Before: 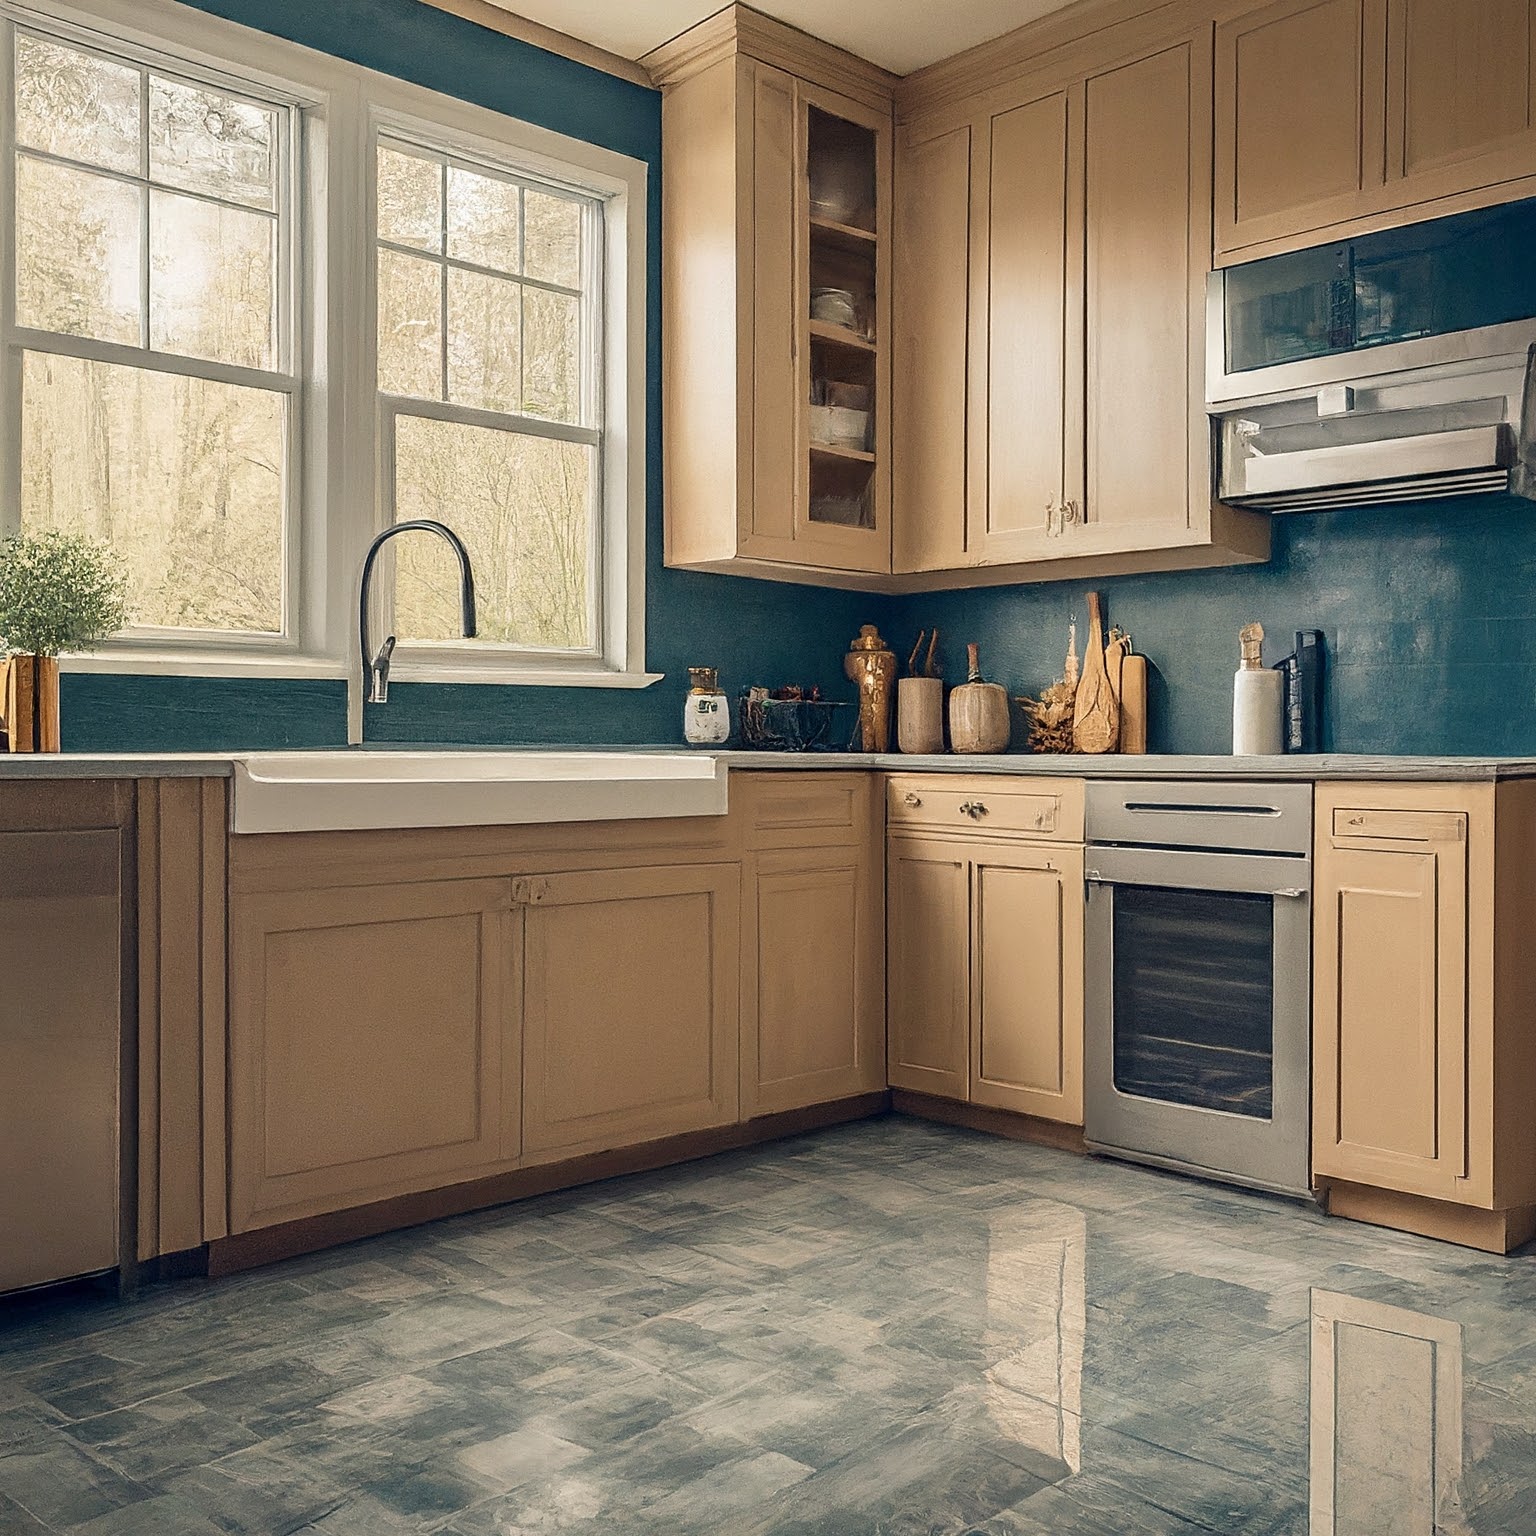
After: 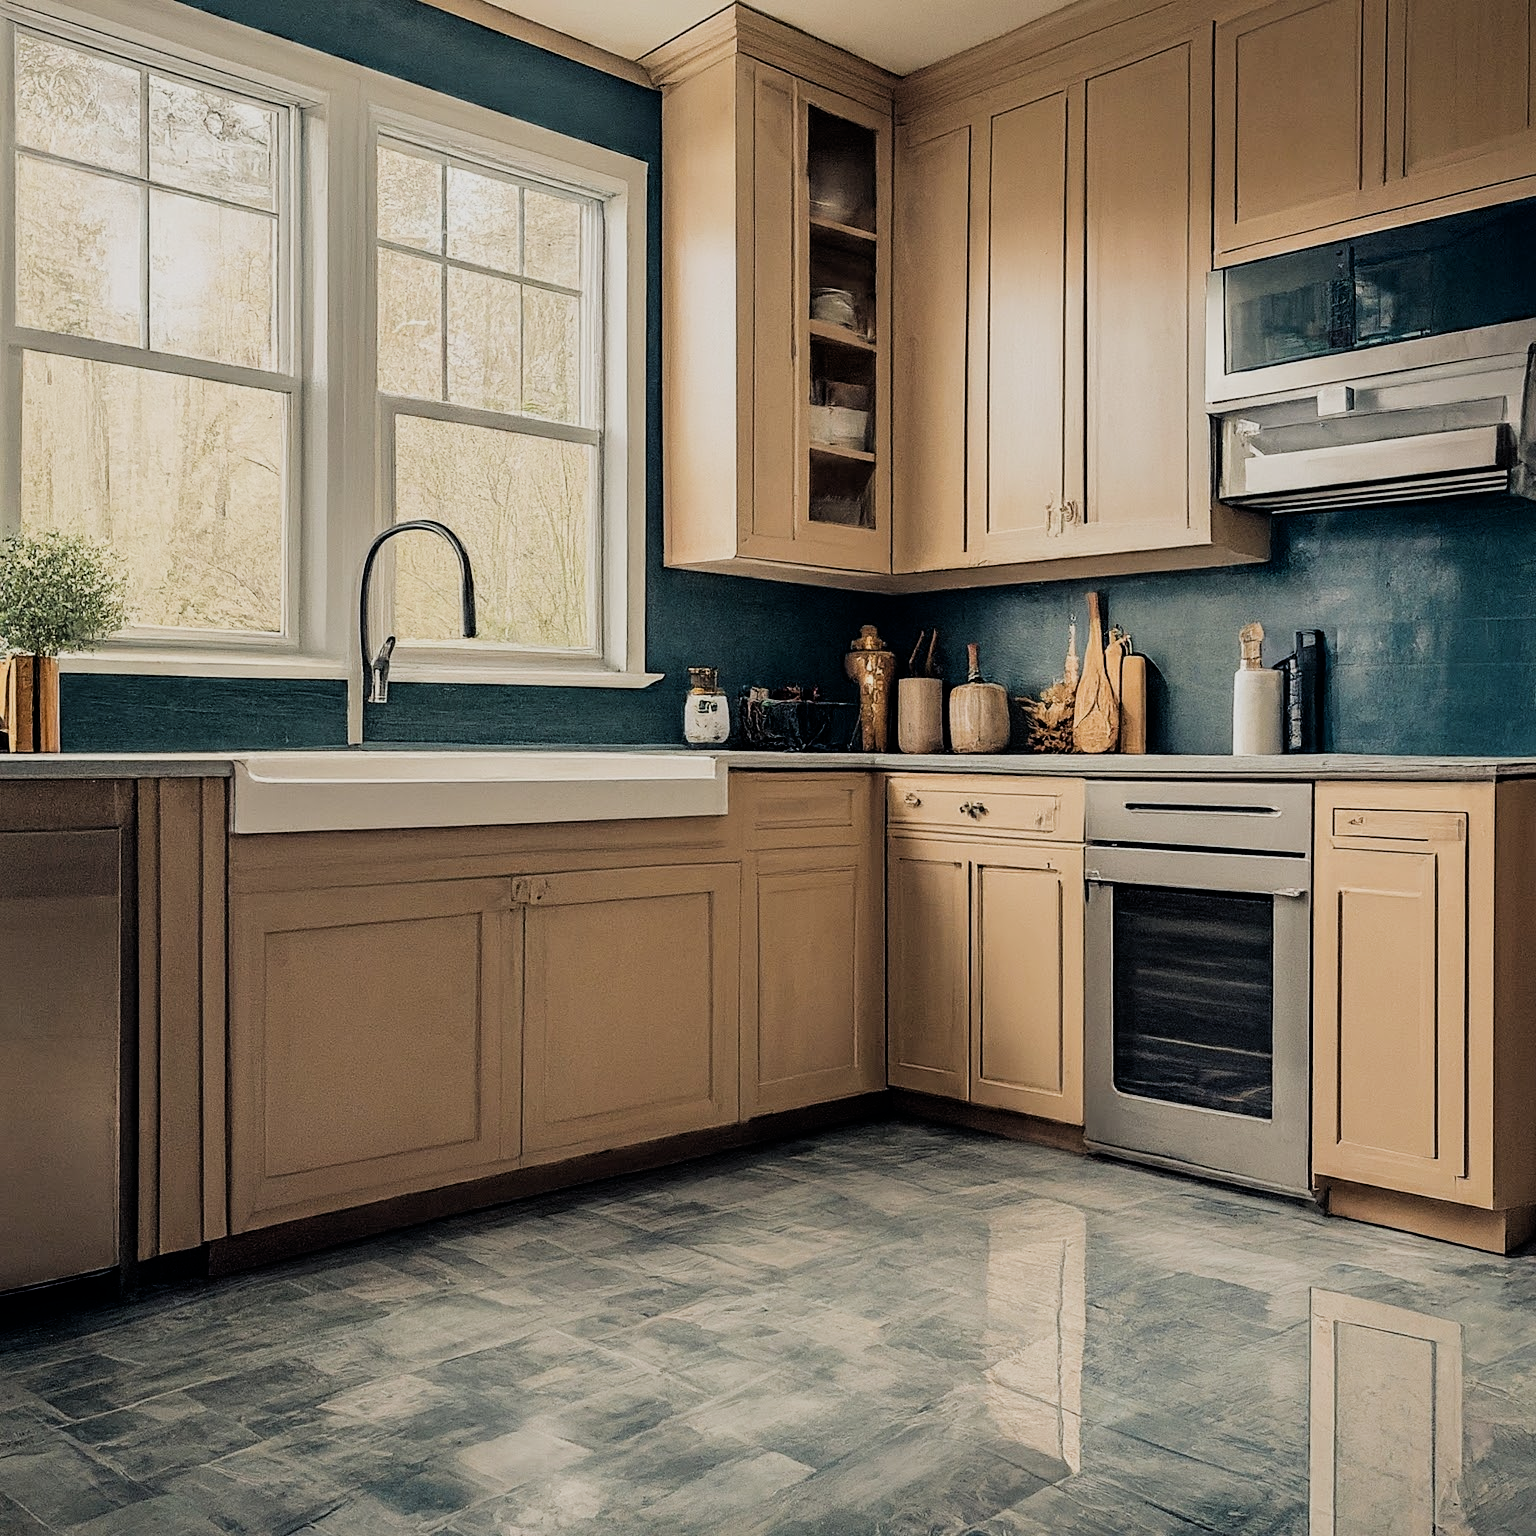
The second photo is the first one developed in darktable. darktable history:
filmic rgb: black relative exposure -5 EV, hardness 2.88, contrast 1.2, highlights saturation mix -30%
